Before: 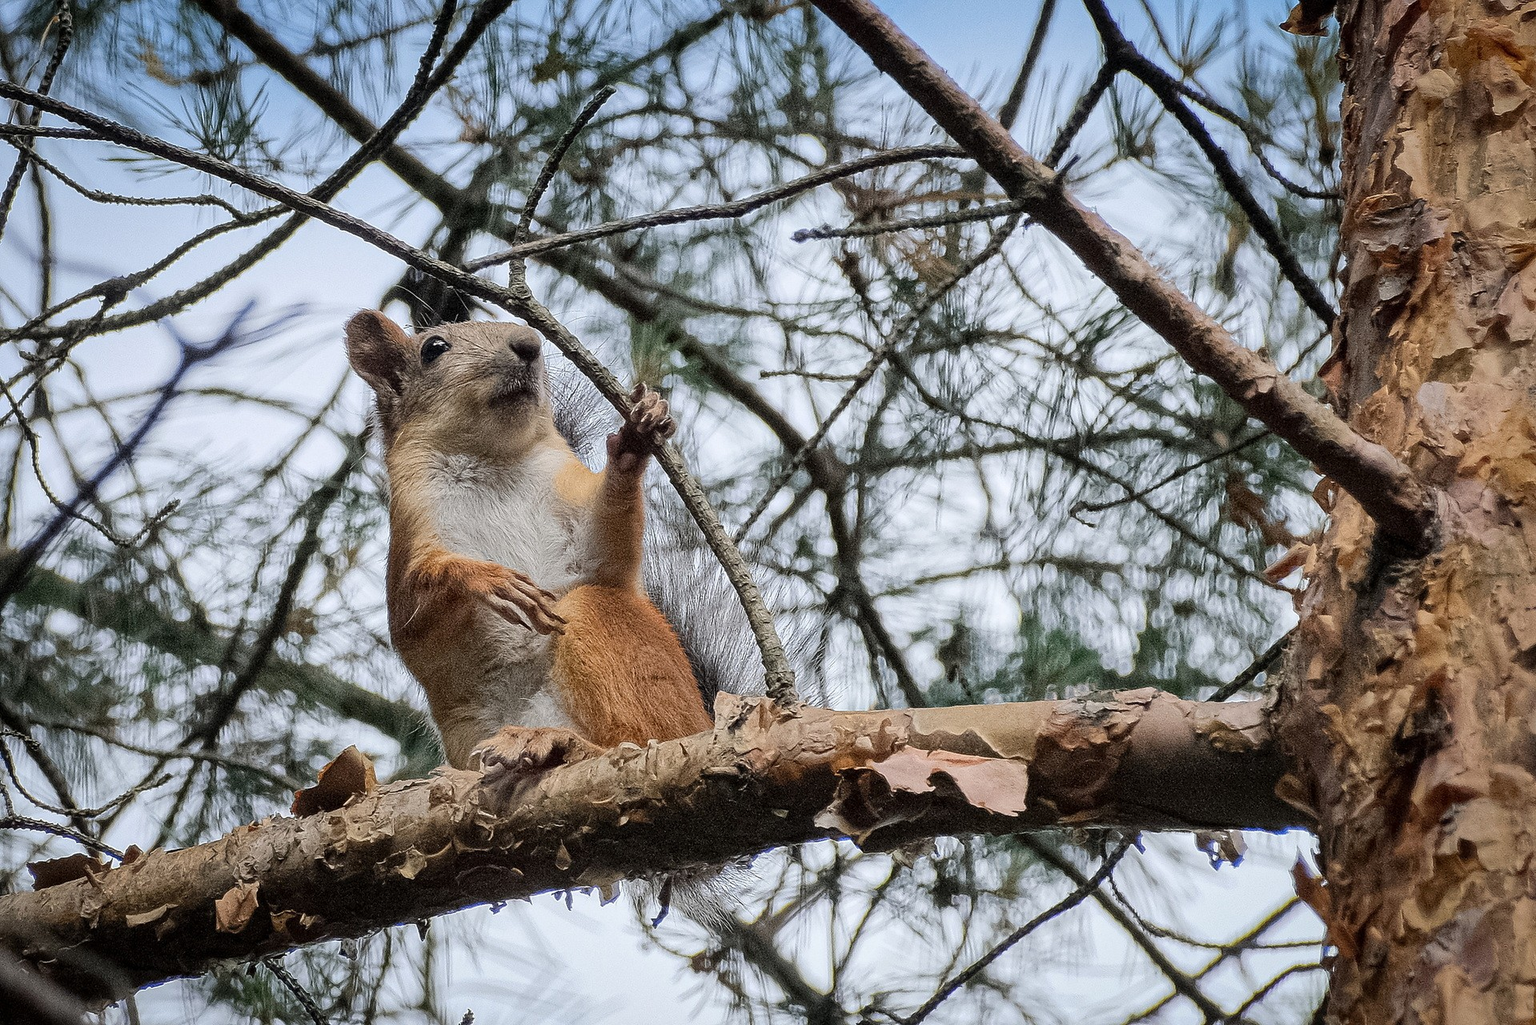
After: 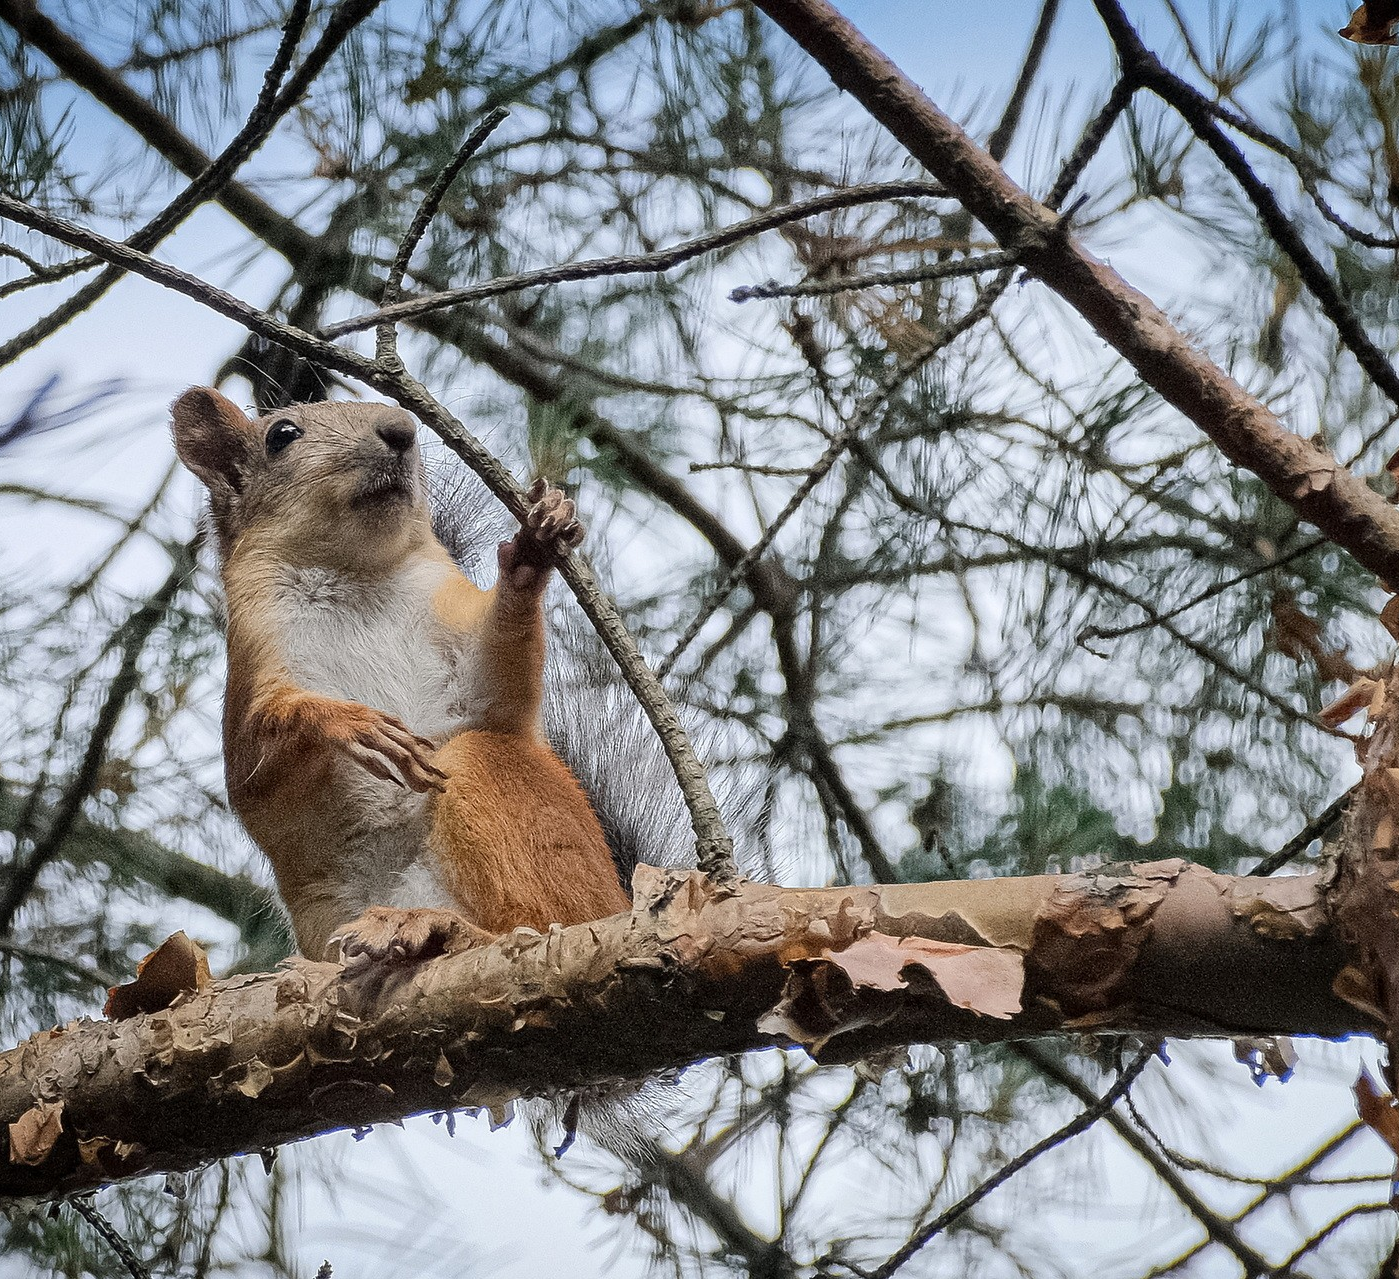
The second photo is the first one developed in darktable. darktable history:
crop: left 13.585%, top 0%, right 13.499%
